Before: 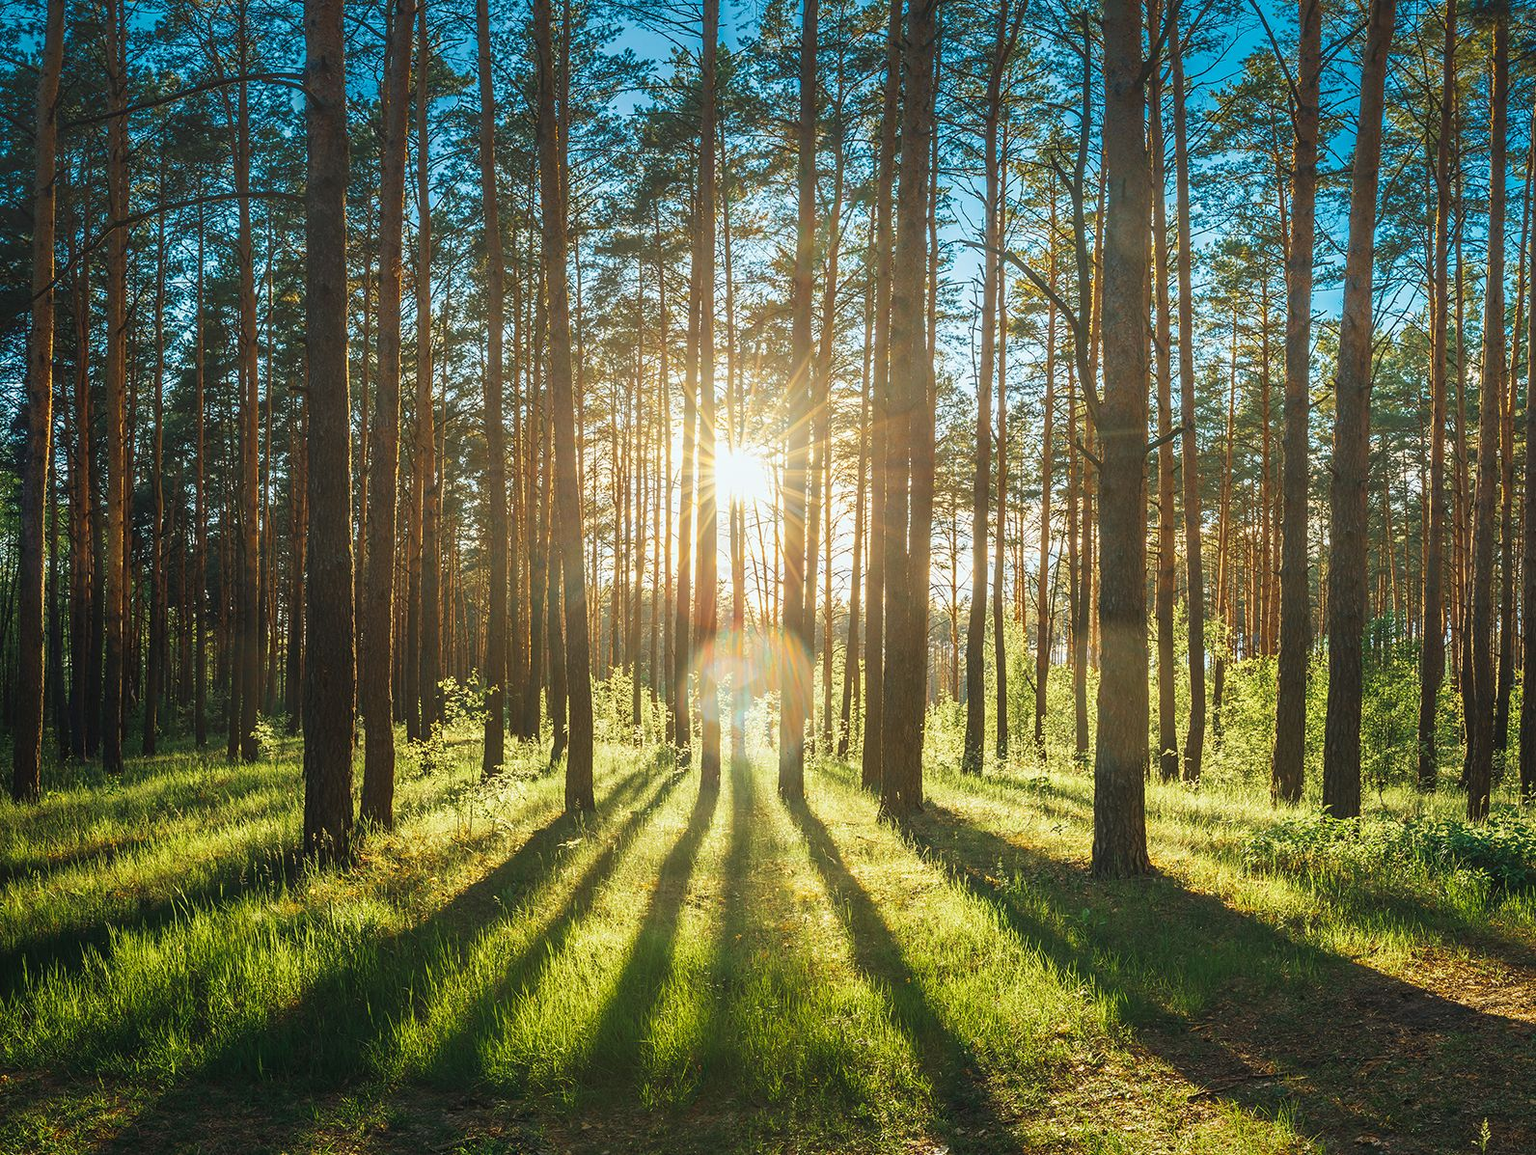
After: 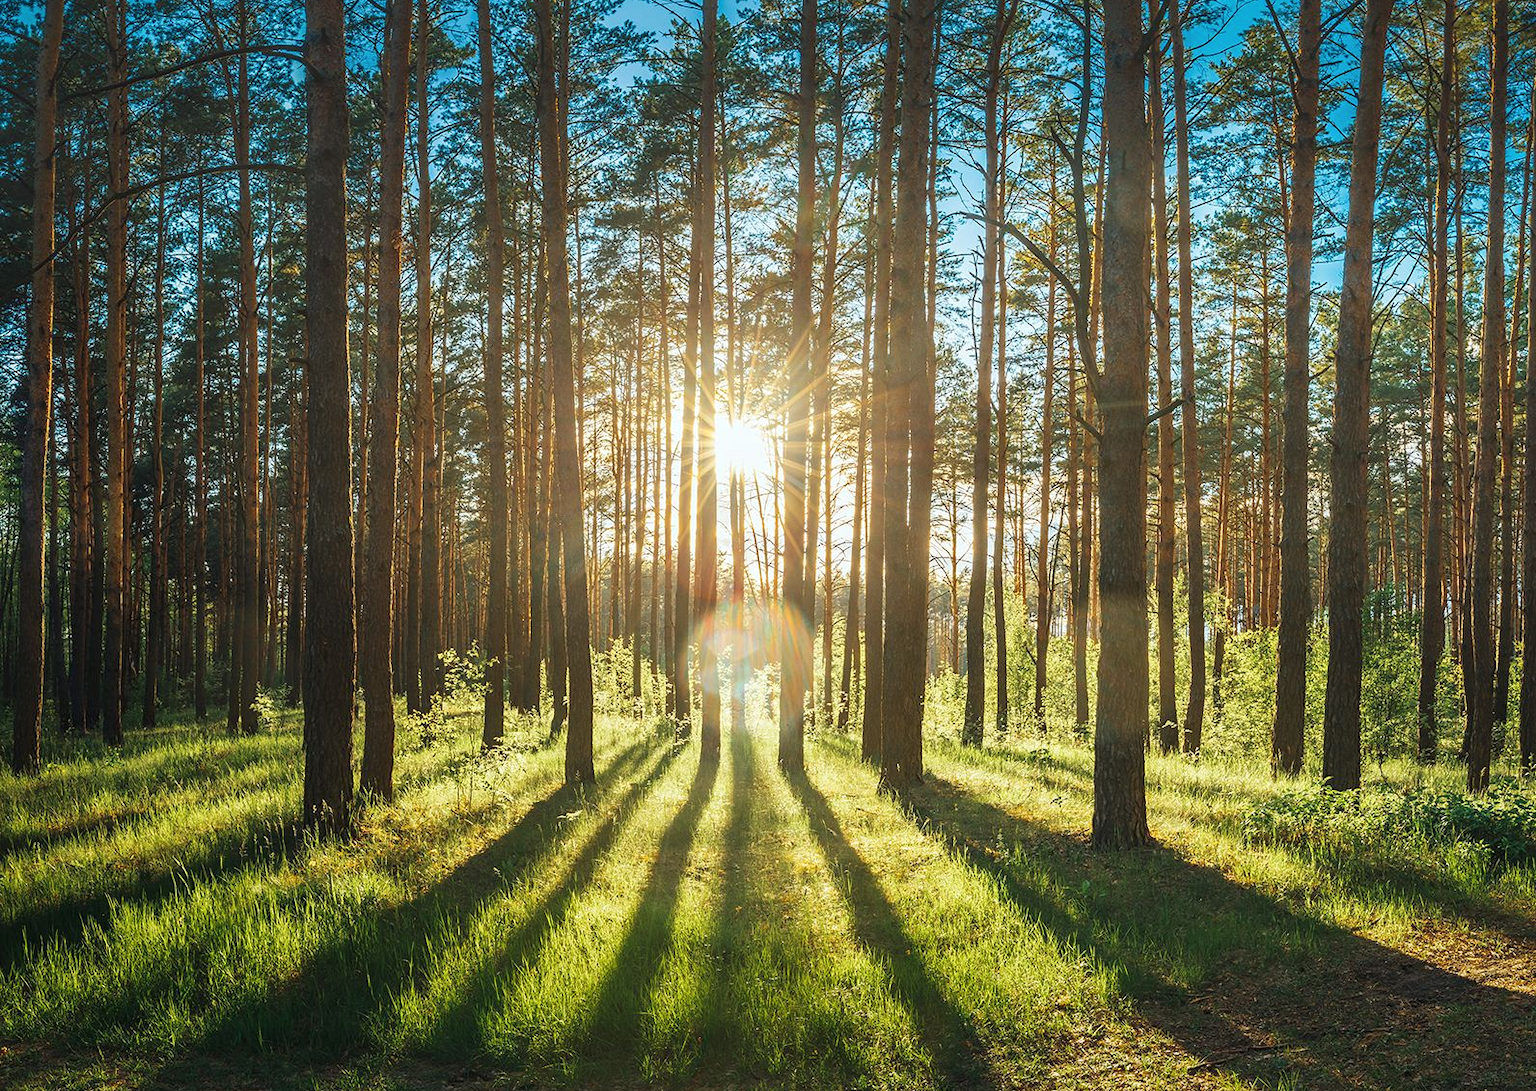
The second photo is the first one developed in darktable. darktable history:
crop and rotate: top 2.479%, bottom 3.018%
local contrast: mode bilateral grid, contrast 20, coarseness 50, detail 120%, midtone range 0.2
